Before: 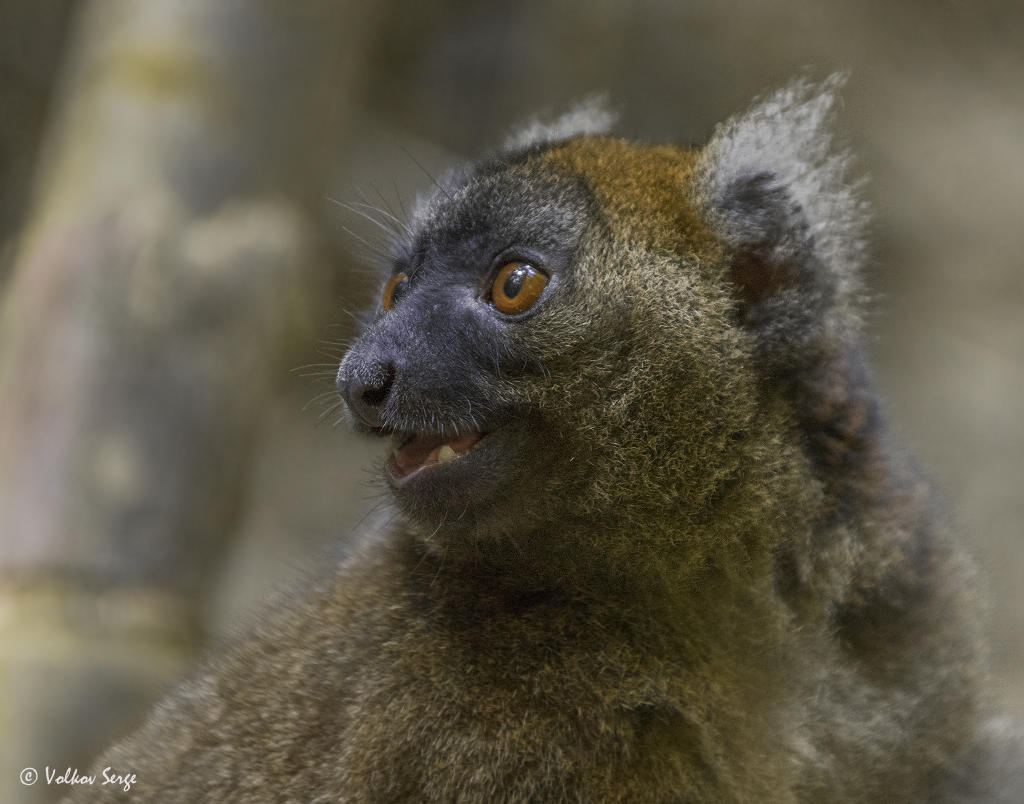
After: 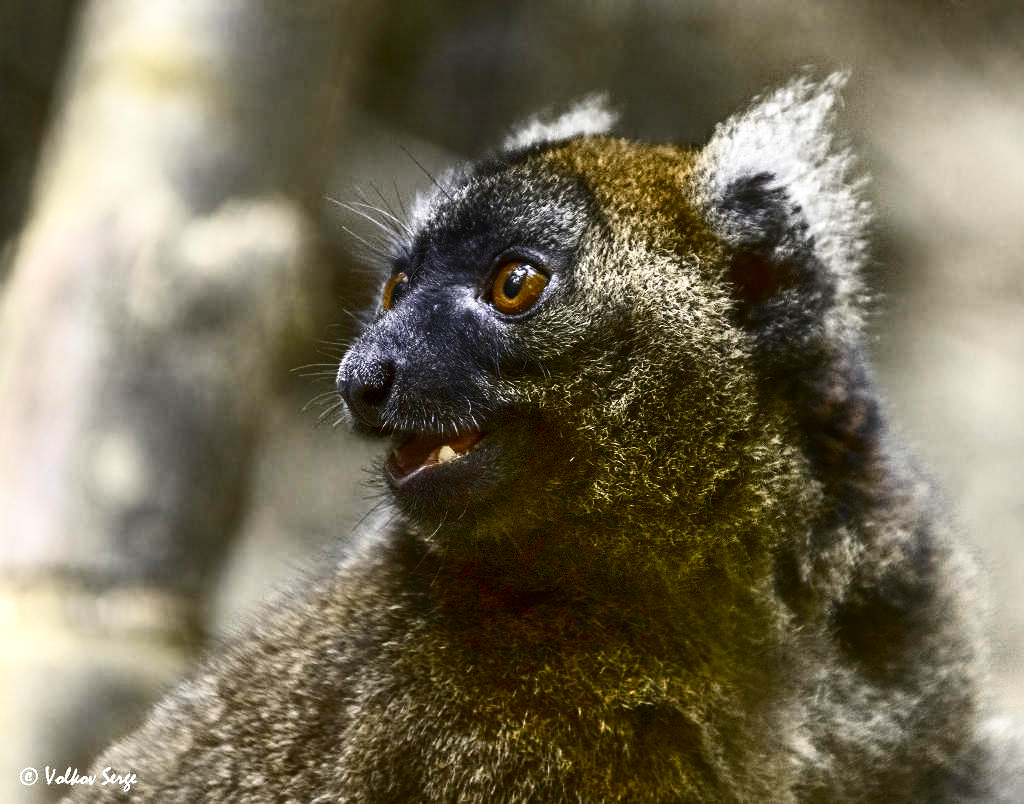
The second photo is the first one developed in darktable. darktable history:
contrast brightness saturation: contrast 0.5, saturation -0.1
shadows and highlights: radius 44.78, white point adjustment 6.64, compress 79.65%, highlights color adjustment 78.42%, soften with gaussian
color balance rgb: perceptual saturation grading › global saturation 20%, perceptual saturation grading › highlights -50%, perceptual saturation grading › shadows 30%, perceptual brilliance grading › global brilliance 10%, perceptual brilliance grading › shadows 15%
